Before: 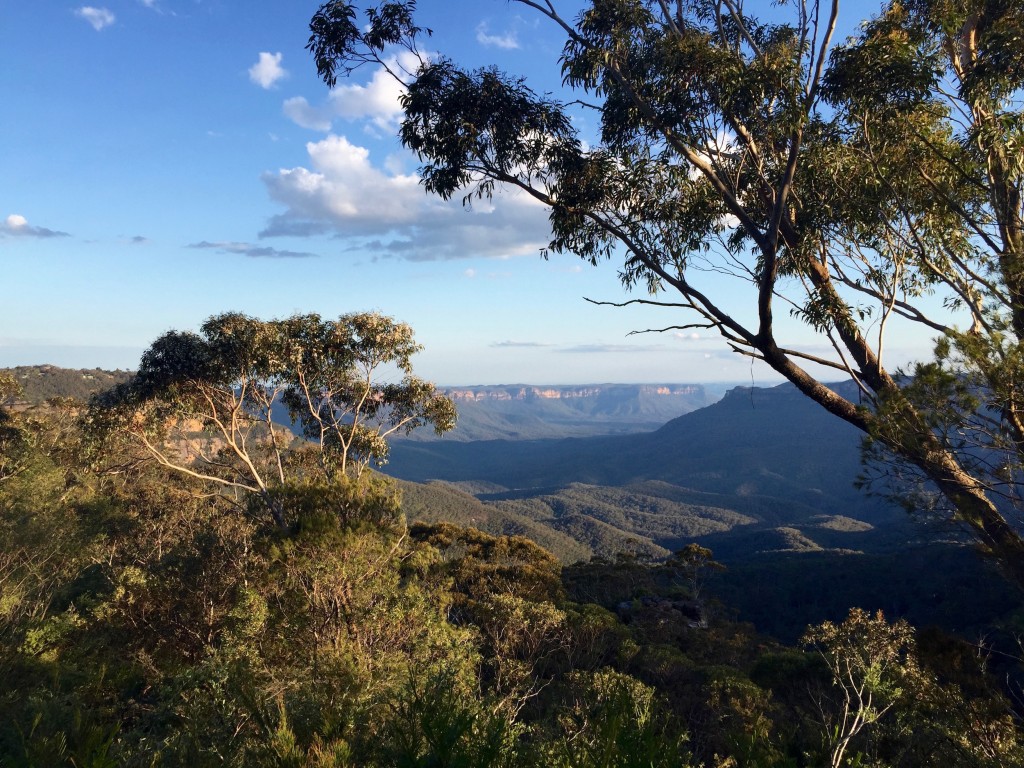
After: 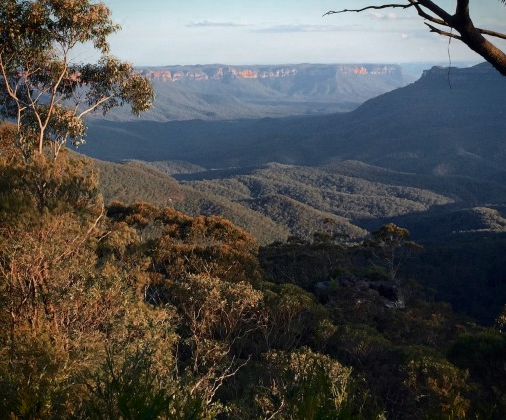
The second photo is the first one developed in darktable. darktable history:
vignetting: fall-off start 88.53%, fall-off radius 44.2%, saturation 0.376, width/height ratio 1.161
crop: left 29.672%, top 41.786%, right 20.851%, bottom 3.487%
color zones: curves: ch0 [(0, 0.299) (0.25, 0.383) (0.456, 0.352) (0.736, 0.571)]; ch1 [(0, 0.63) (0.151, 0.568) (0.254, 0.416) (0.47, 0.558) (0.732, 0.37) (0.909, 0.492)]; ch2 [(0.004, 0.604) (0.158, 0.443) (0.257, 0.403) (0.761, 0.468)]
